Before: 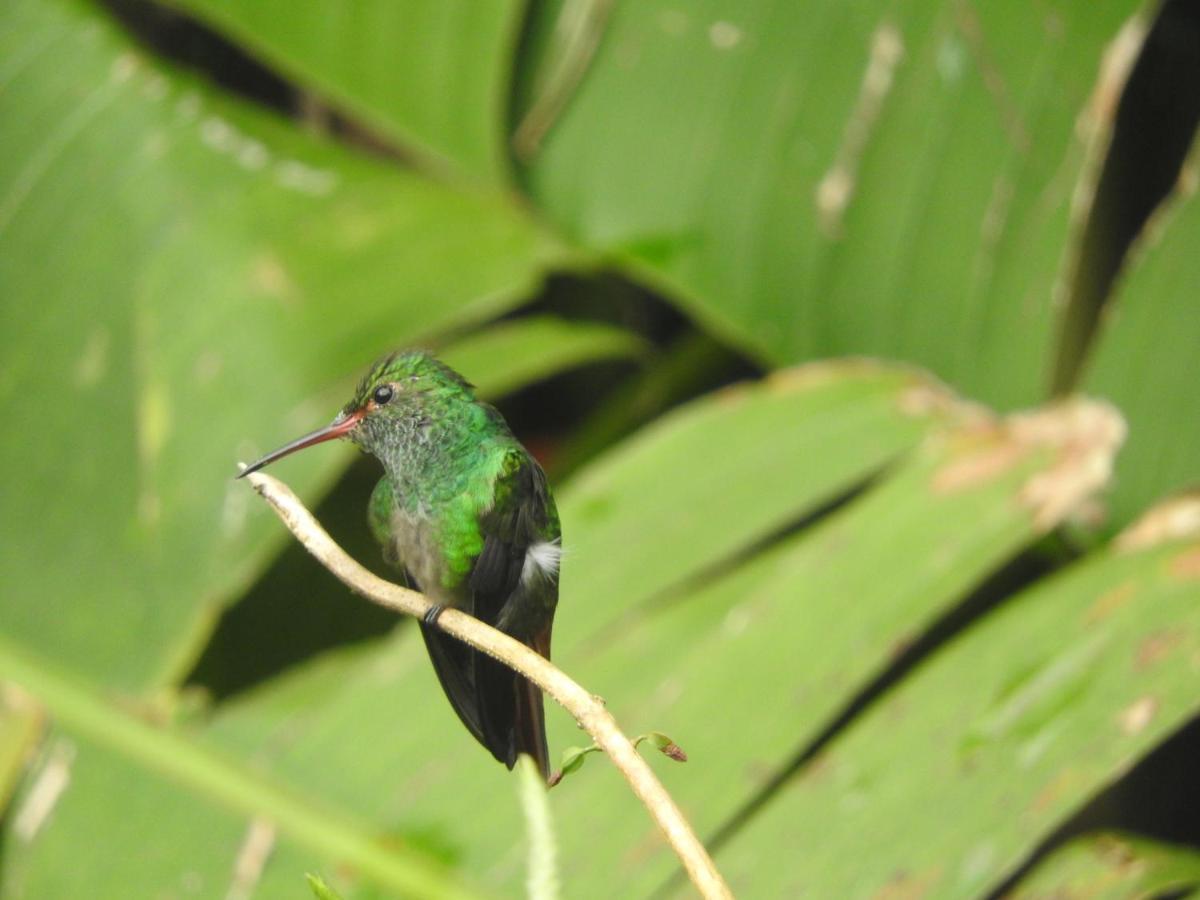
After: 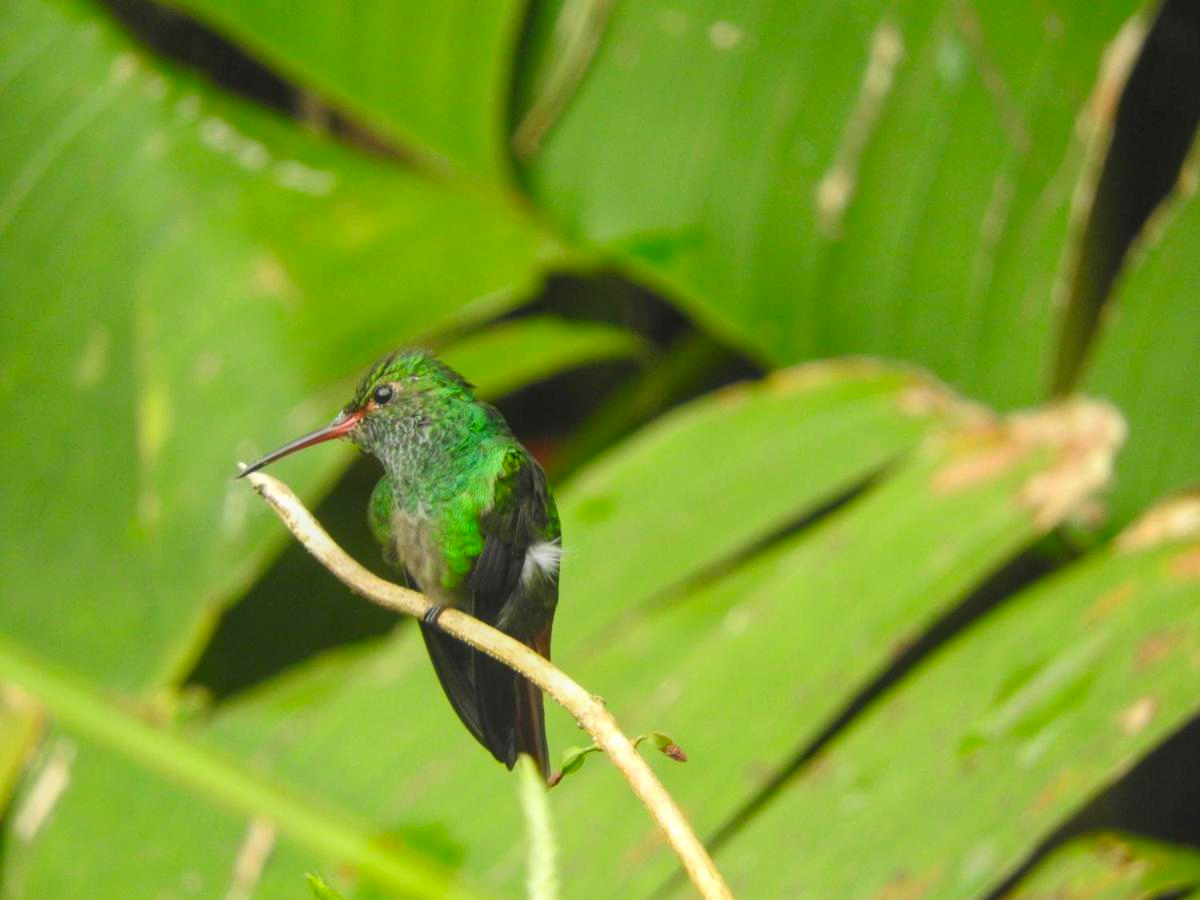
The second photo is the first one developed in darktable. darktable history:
local contrast: detail 109%
color zones: curves: ch1 [(0.25, 0.61) (0.75, 0.248)], mix 39.82%
